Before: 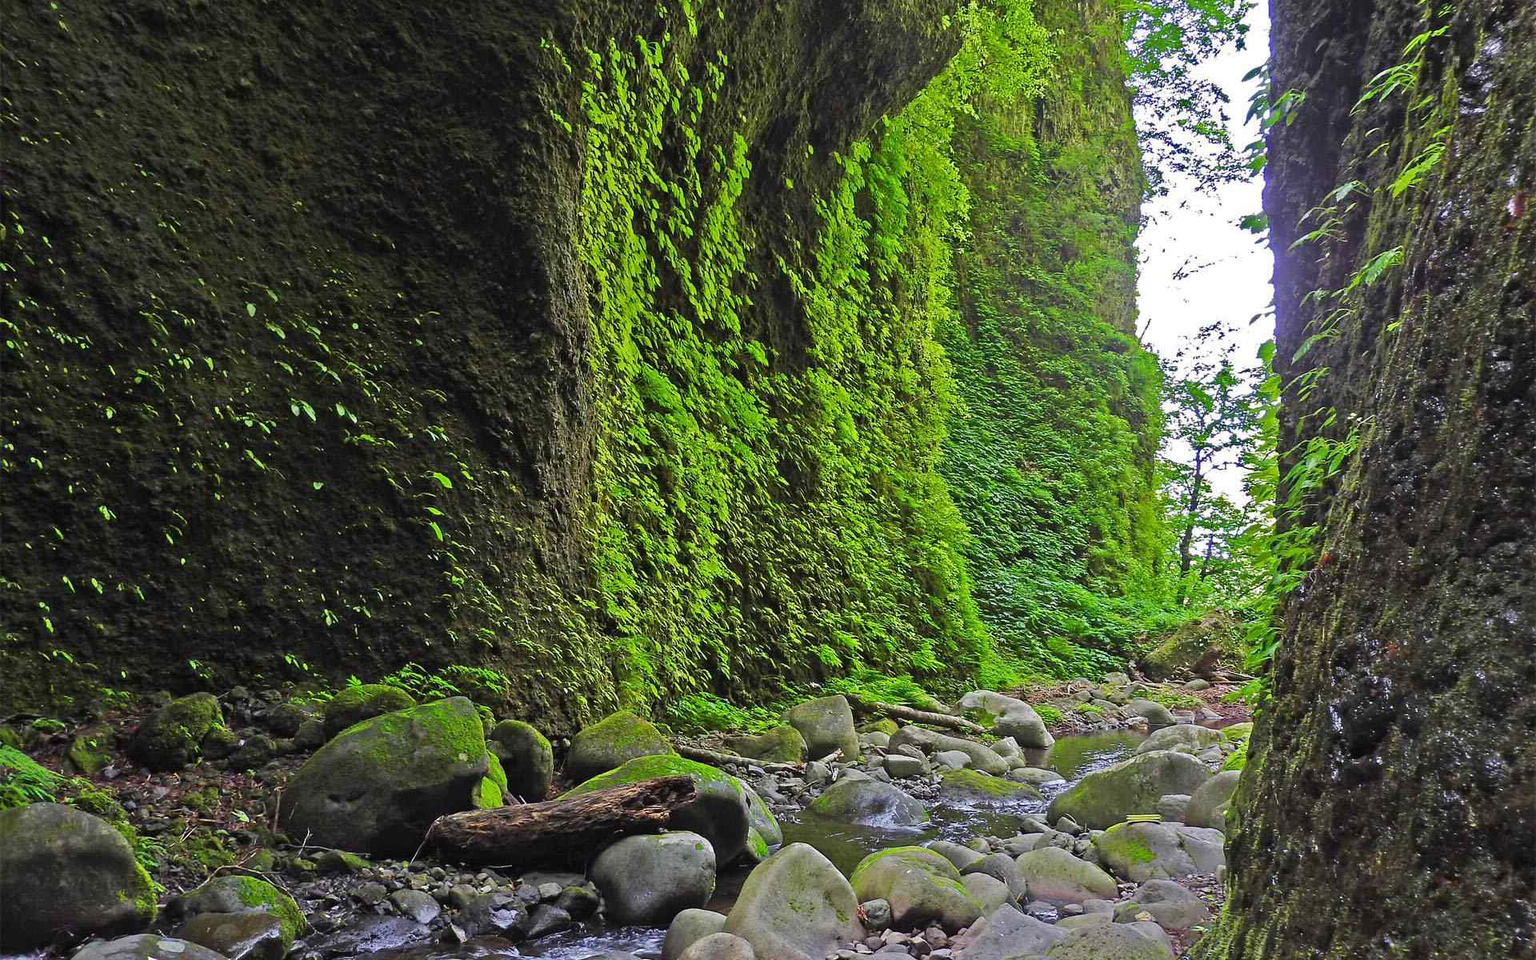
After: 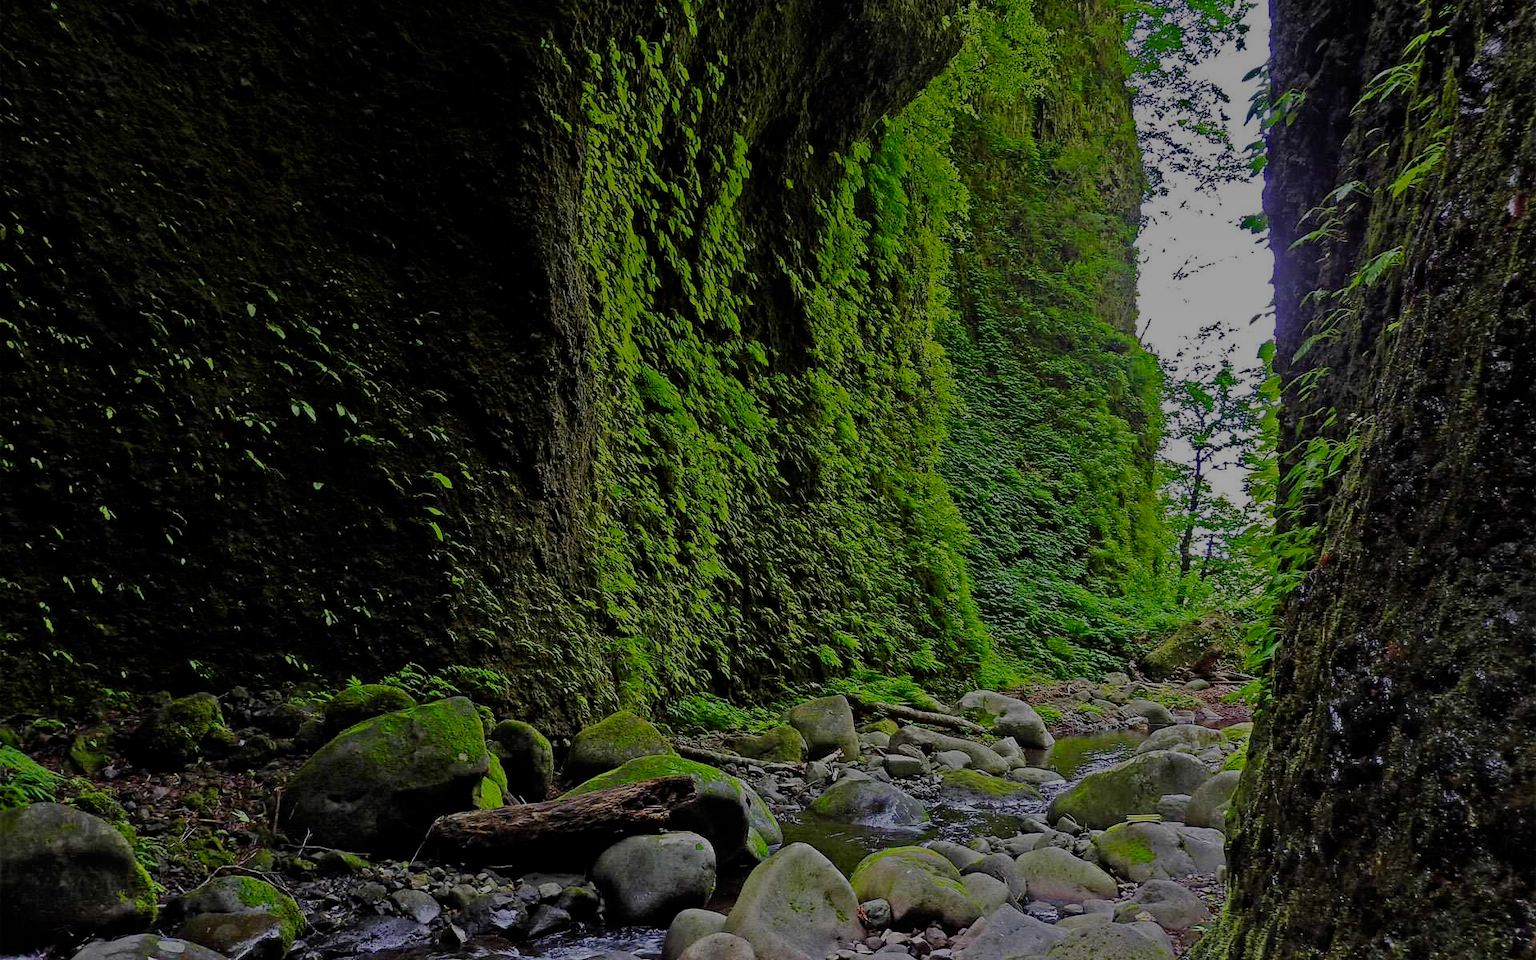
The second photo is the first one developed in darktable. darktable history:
exposure: exposure -0.177 EV, compensate highlight preservation false
graduated density: rotation -0.352°, offset 57.64
filmic rgb: middle gray luminance 30%, black relative exposure -9 EV, white relative exposure 7 EV, threshold 6 EV, target black luminance 0%, hardness 2.94, latitude 2.04%, contrast 0.963, highlights saturation mix 5%, shadows ↔ highlights balance 12.16%, add noise in highlights 0, preserve chrominance no, color science v3 (2019), use custom middle-gray values true, iterations of high-quality reconstruction 0, contrast in highlights soft, enable highlight reconstruction true
